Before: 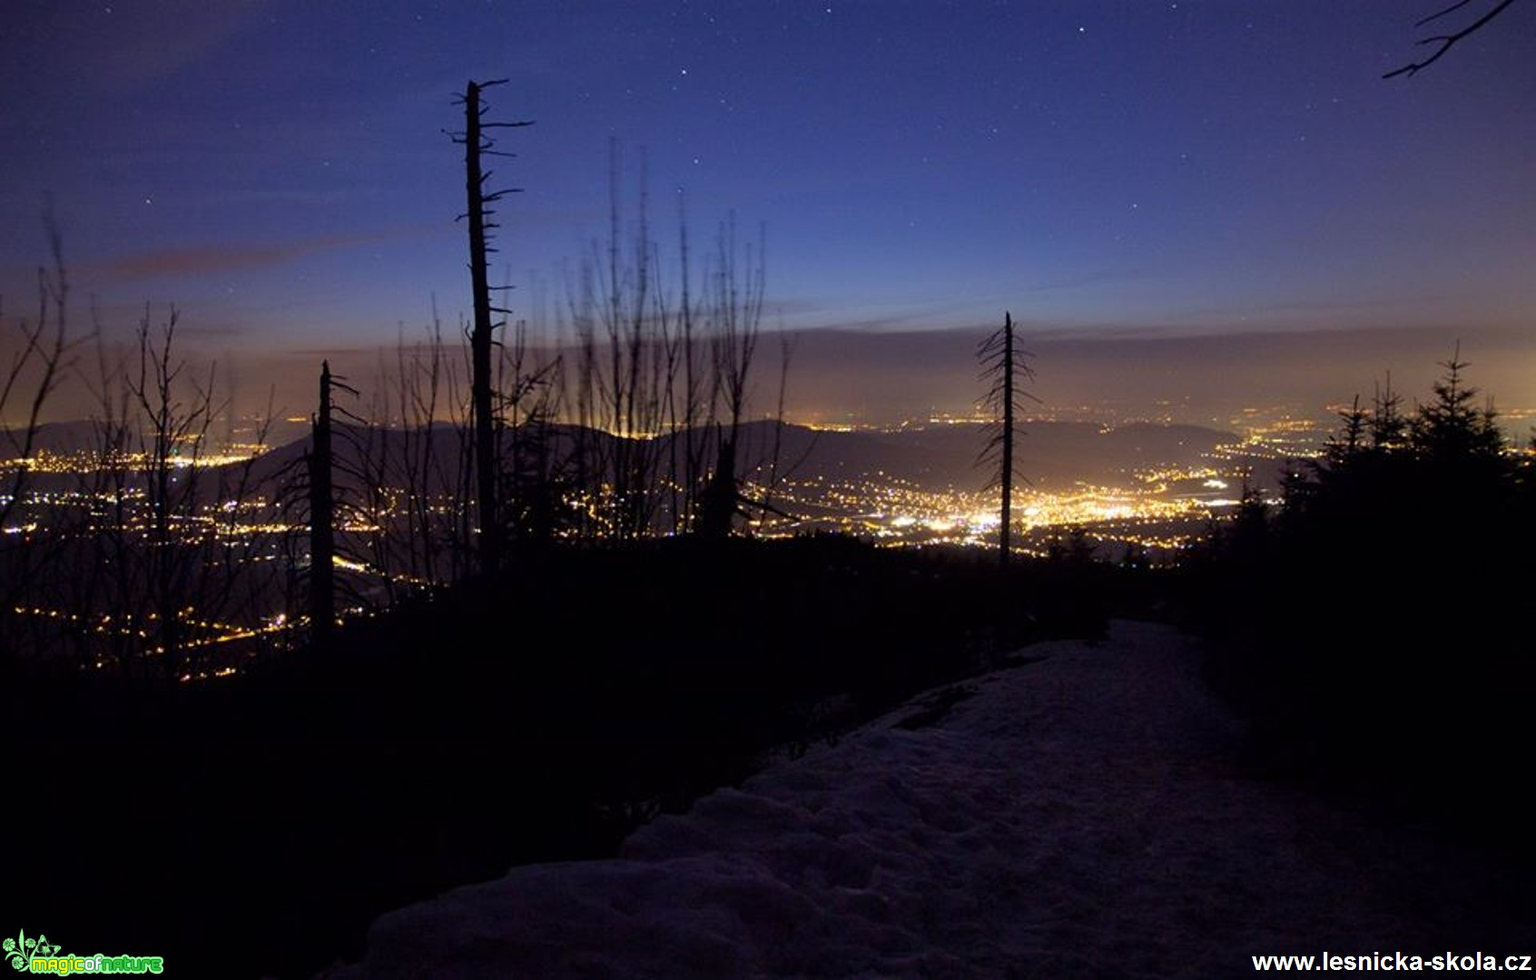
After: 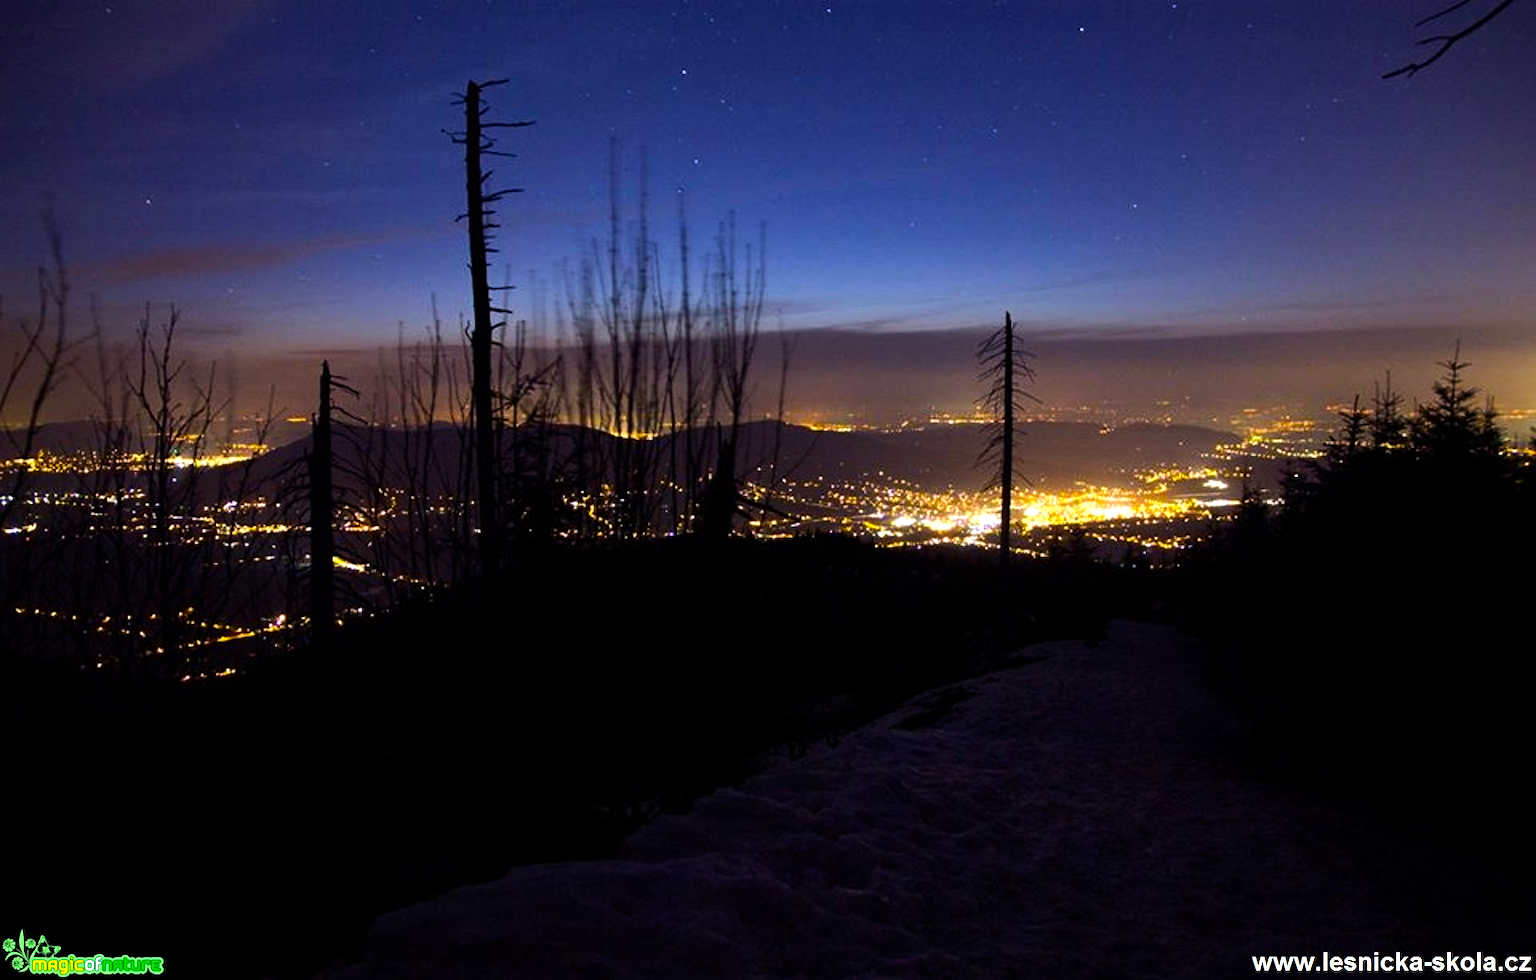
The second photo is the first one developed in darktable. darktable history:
color balance rgb: perceptual saturation grading › global saturation 29.539%, perceptual brilliance grading › highlights 17.365%, perceptual brilliance grading › mid-tones 30.953%, perceptual brilliance grading › shadows -31.687%, global vibrance 20%
